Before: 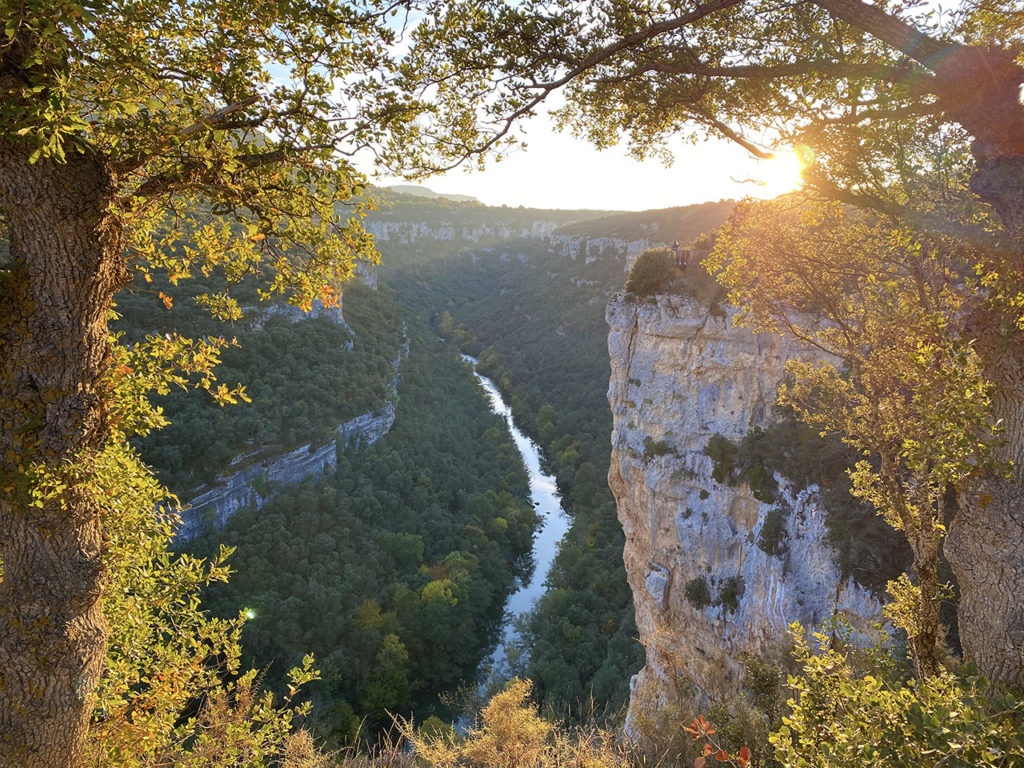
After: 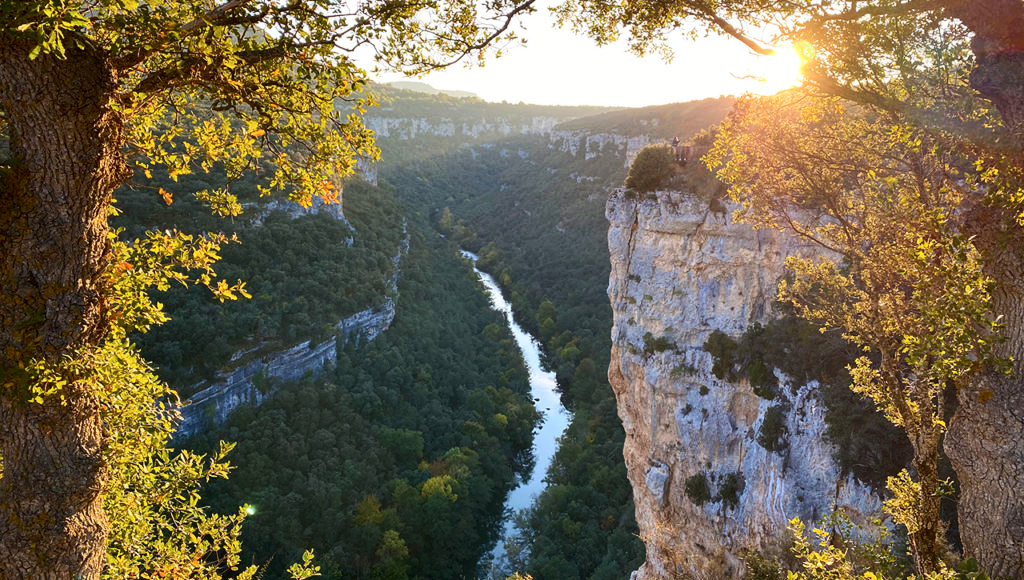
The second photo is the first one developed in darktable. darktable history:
contrast brightness saturation: contrast 0.222
crop: top 13.647%, bottom 10.822%
